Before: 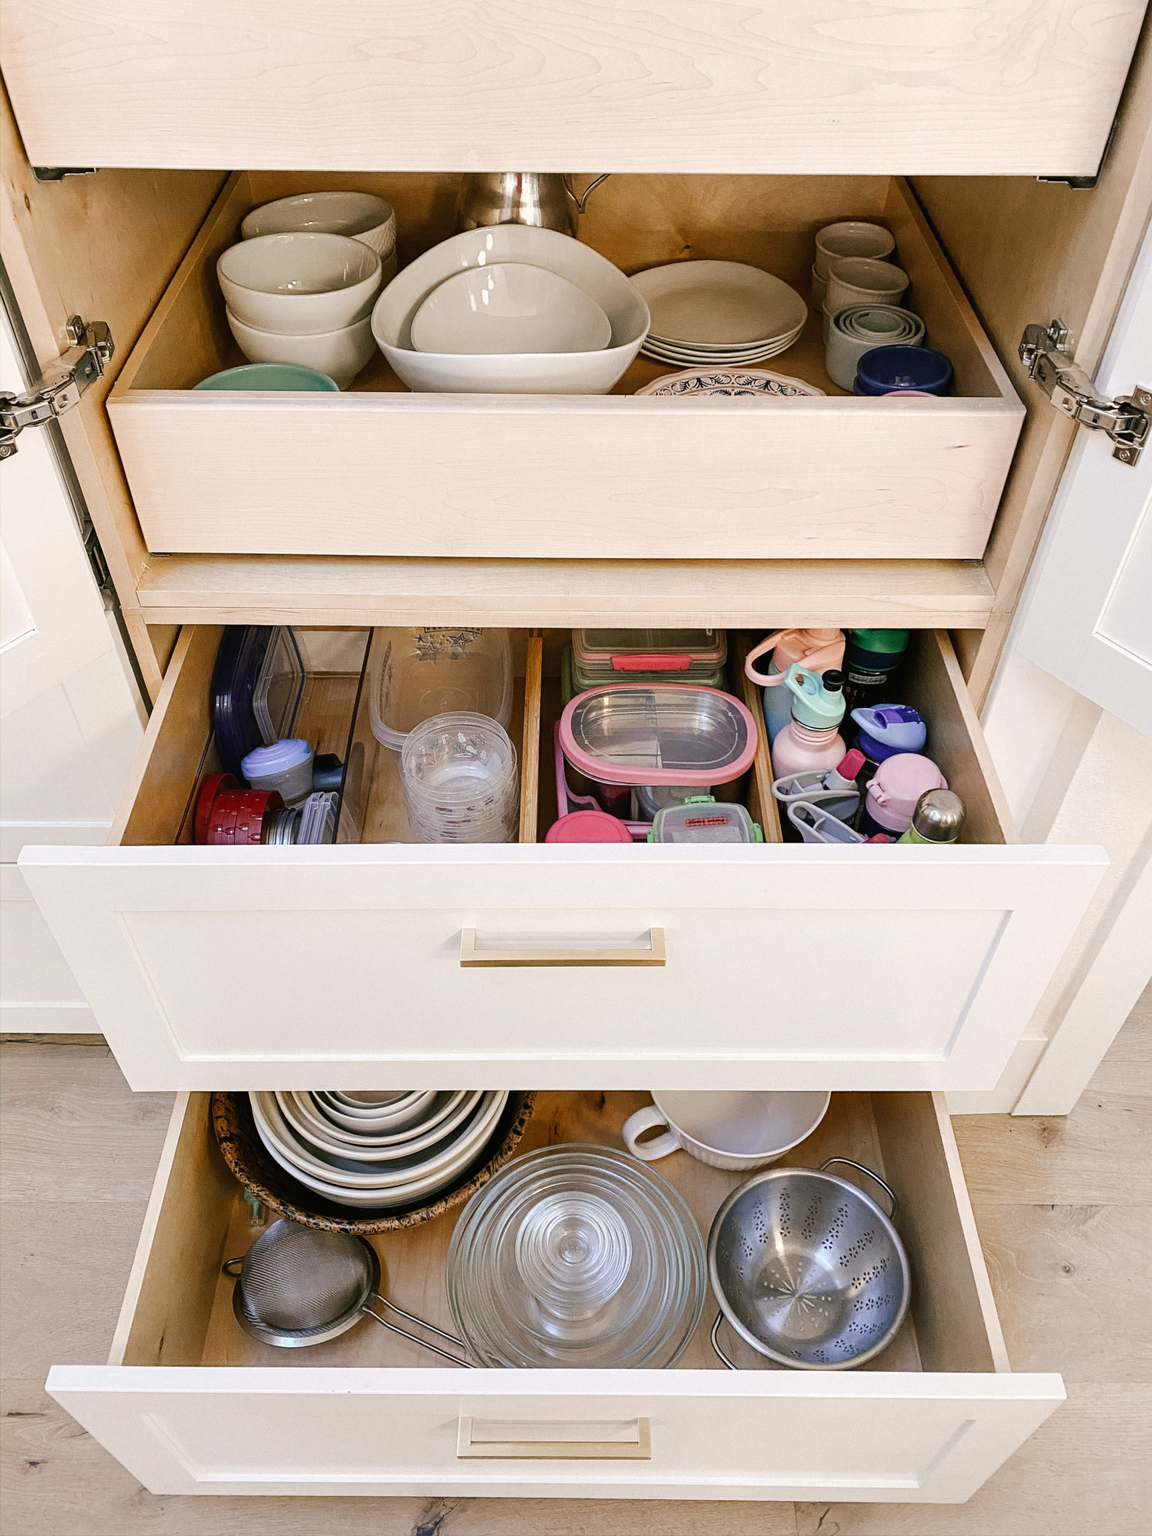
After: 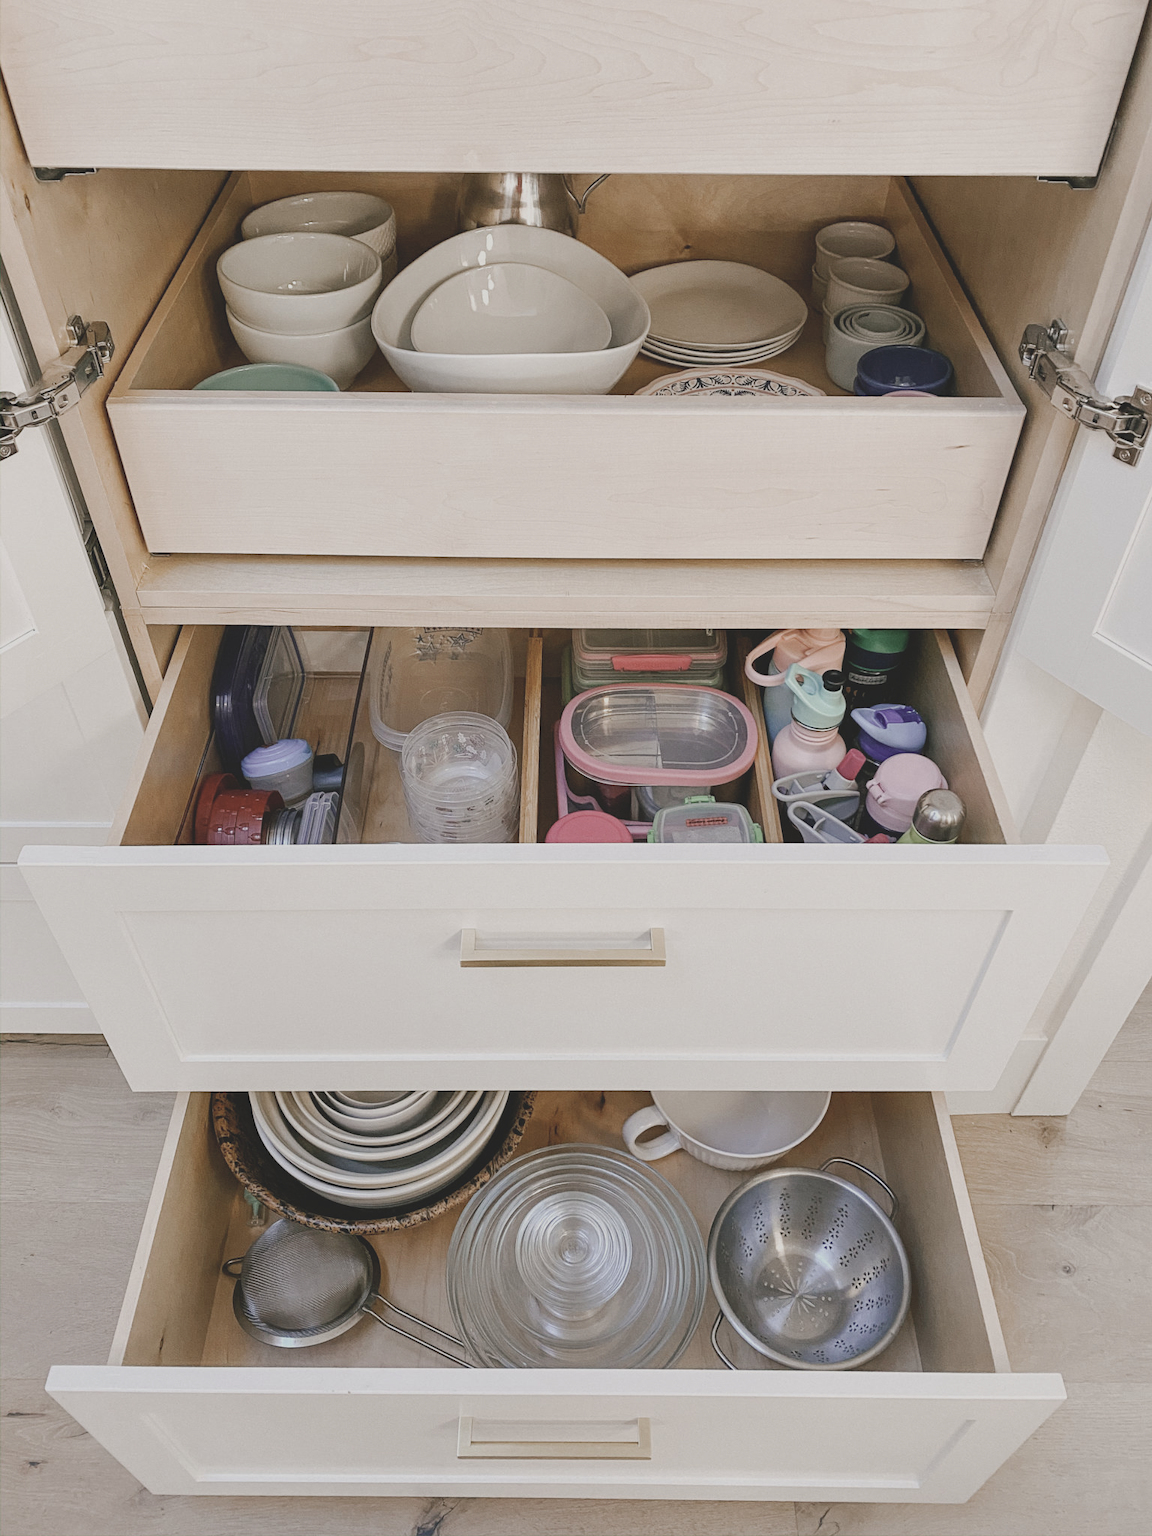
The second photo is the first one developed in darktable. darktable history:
contrast brightness saturation: contrast -0.267, saturation -0.436
